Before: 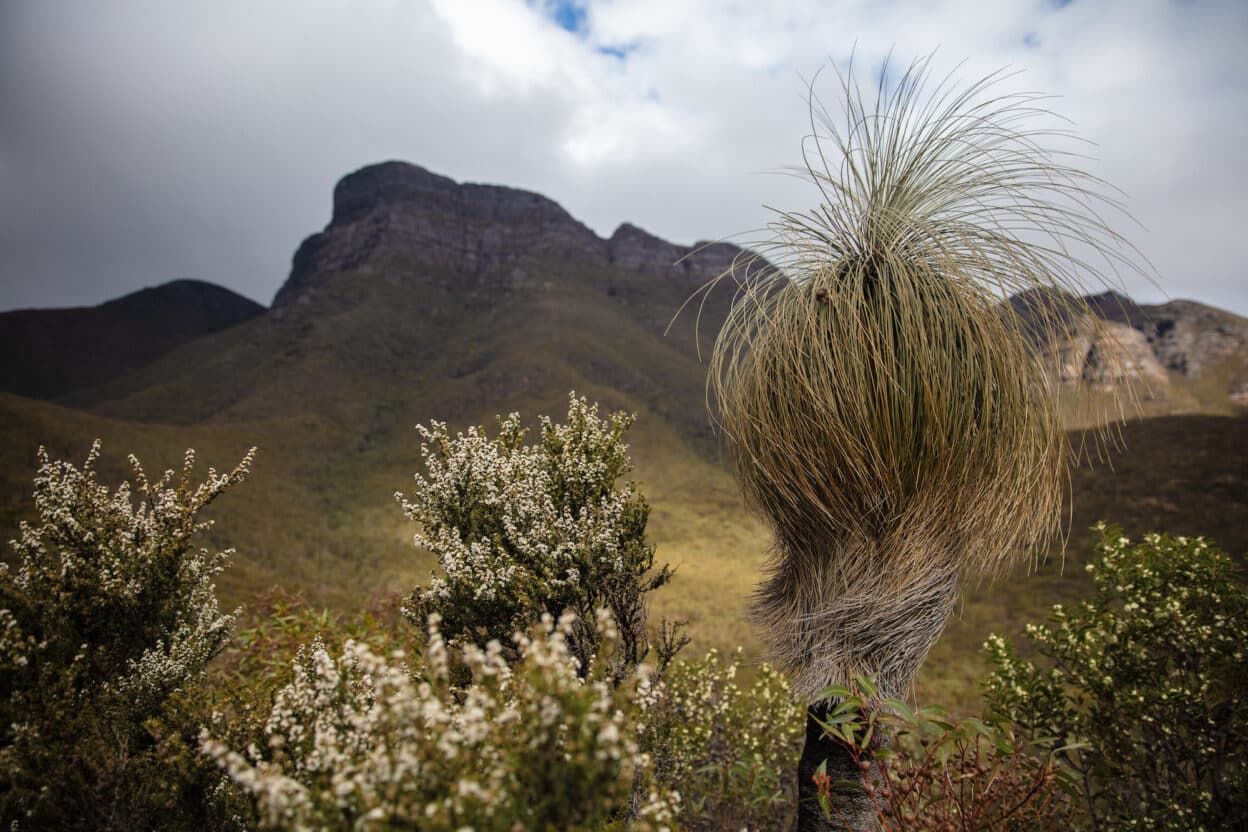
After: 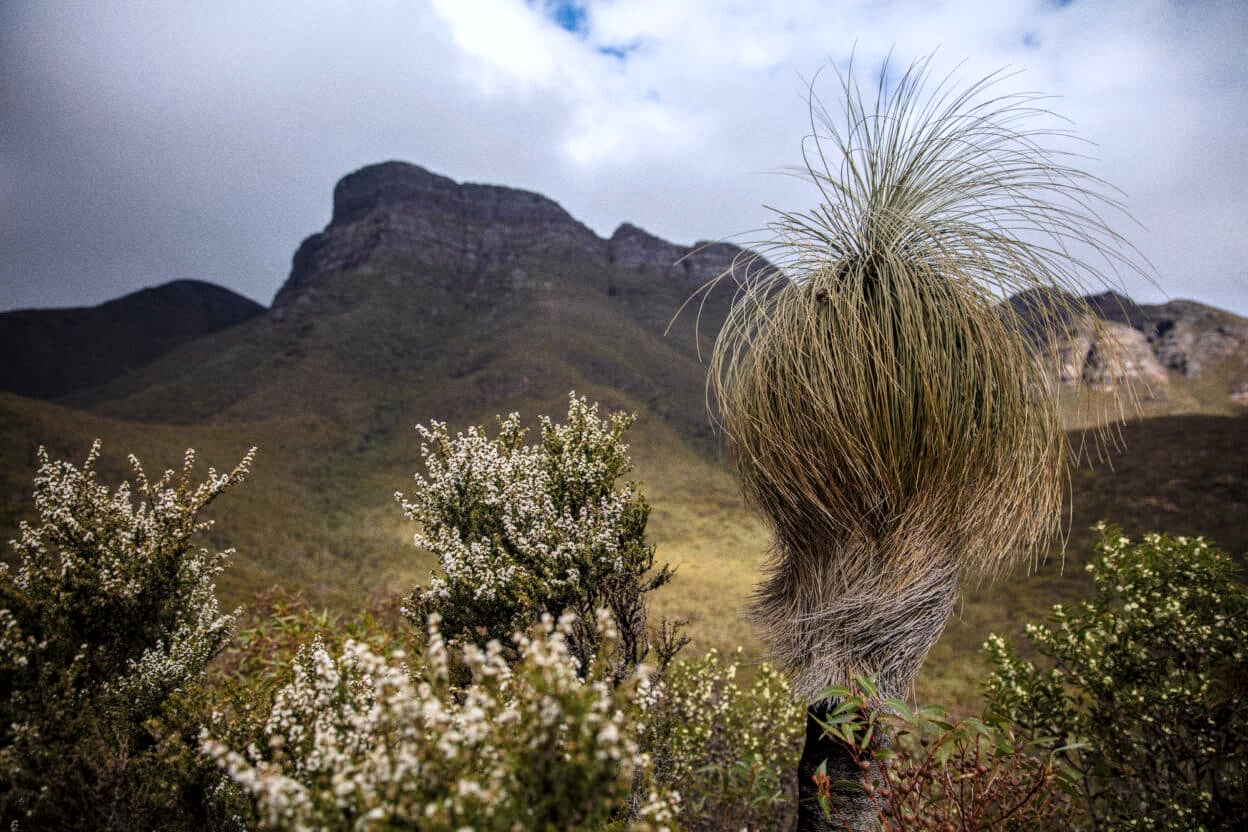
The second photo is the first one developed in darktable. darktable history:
color calibration: illuminant as shot in camera, x 0.358, y 0.373, temperature 4628.91 K
contrast brightness saturation: contrast 0.1, brightness 0.03, saturation 0.09
grain: coarseness 0.09 ISO
local contrast: on, module defaults
